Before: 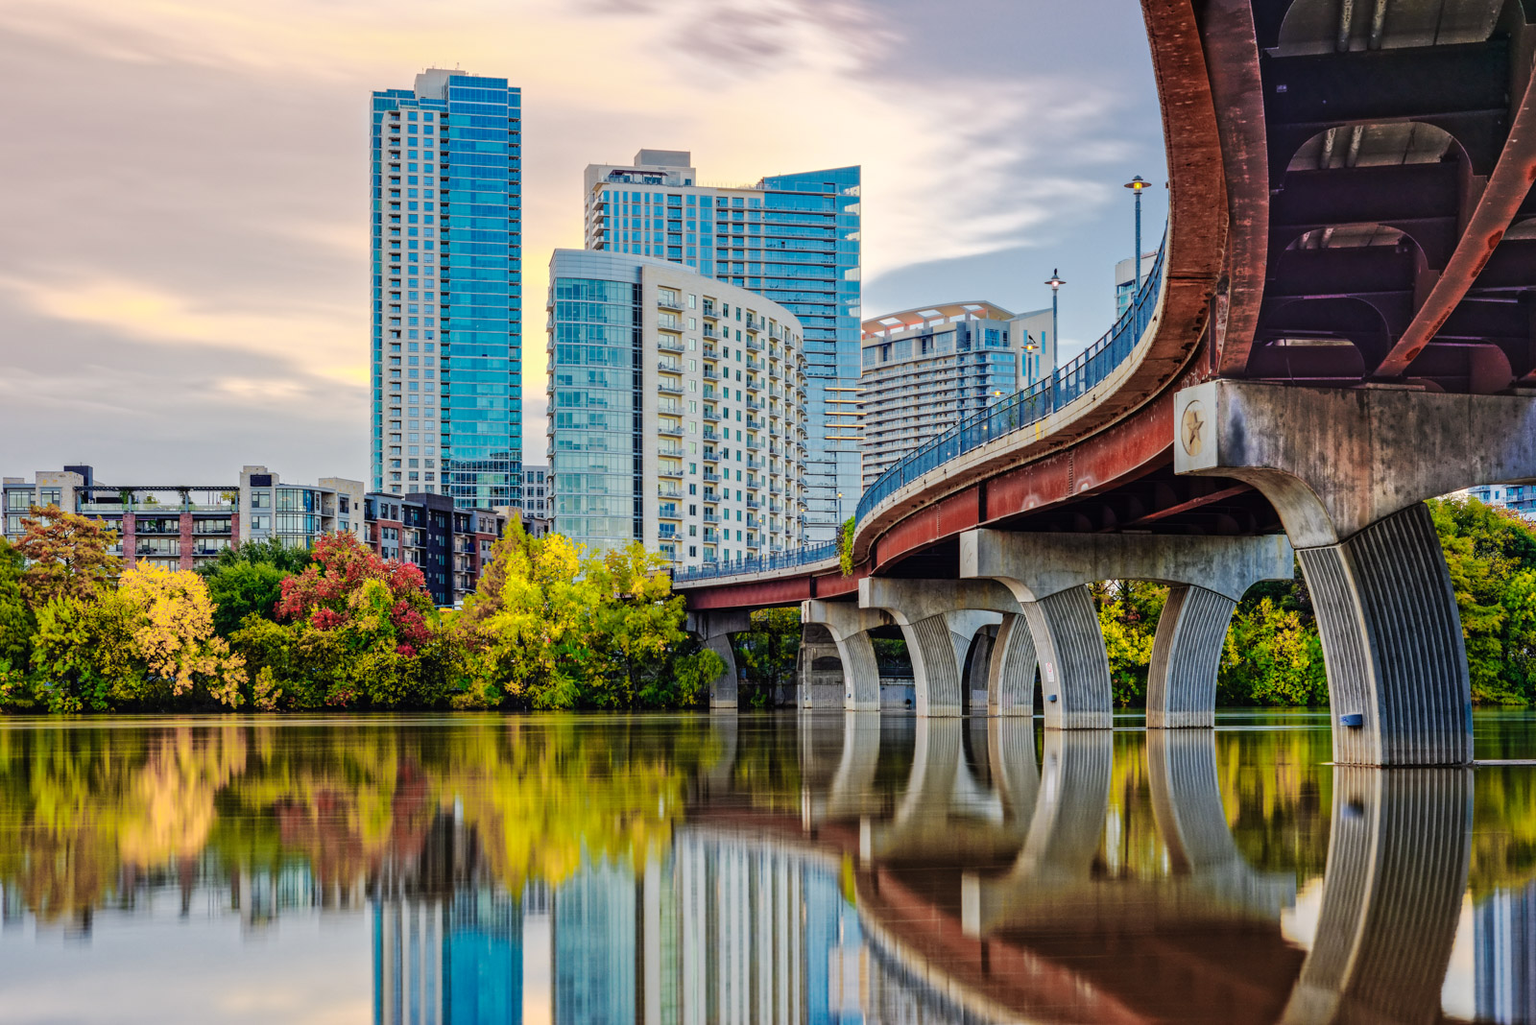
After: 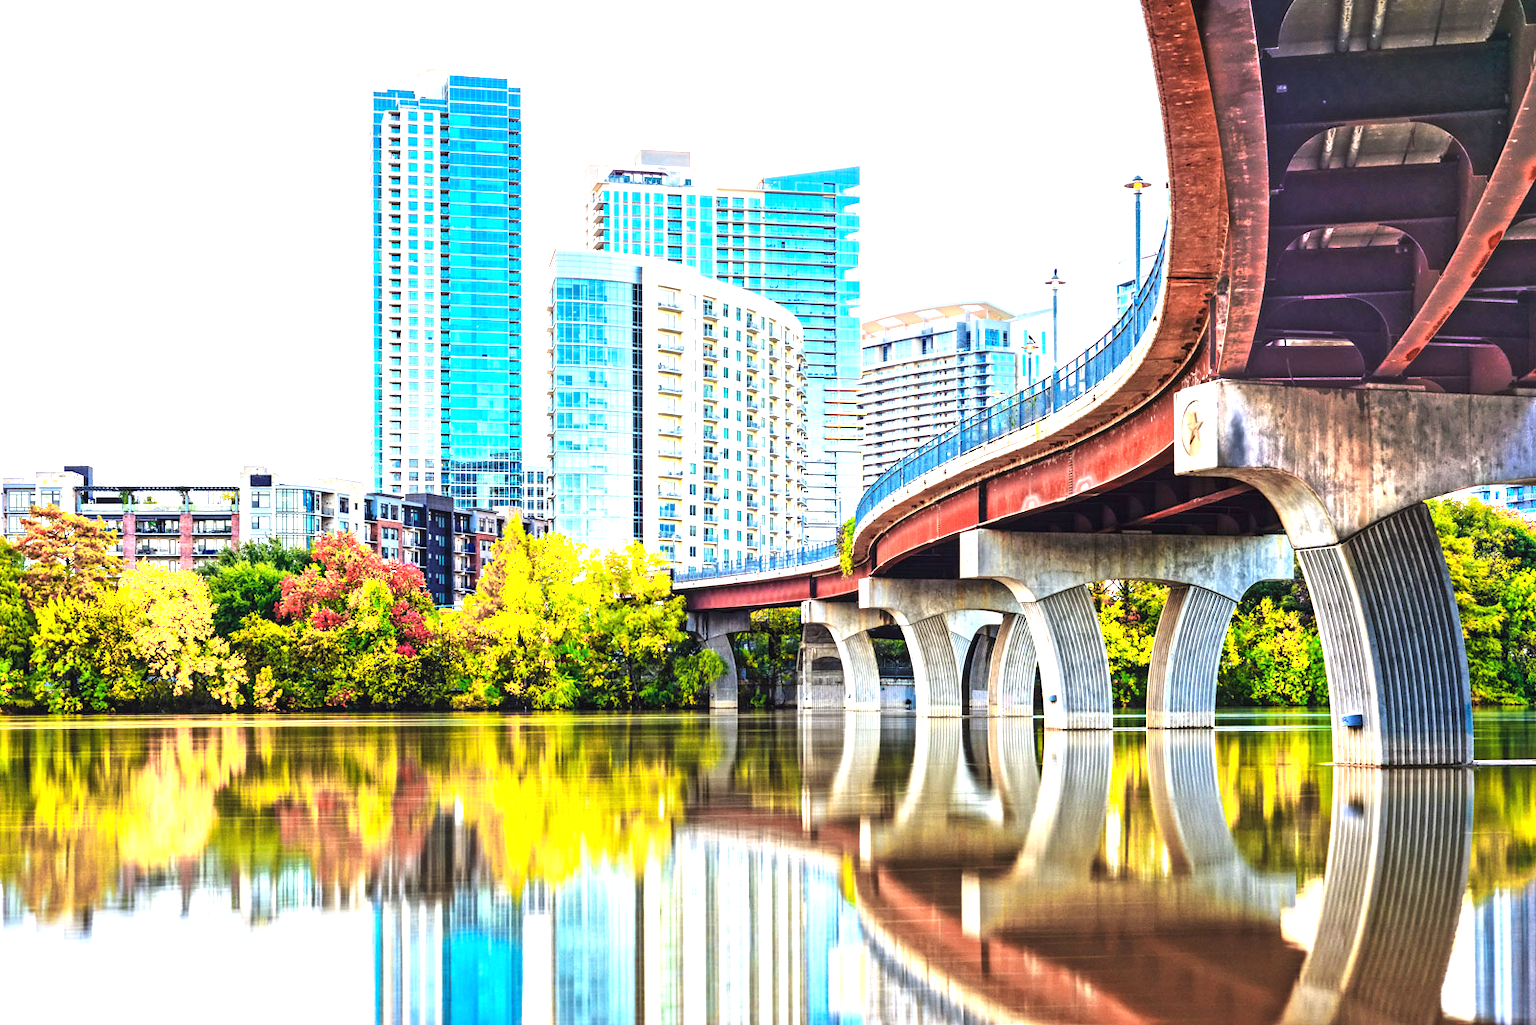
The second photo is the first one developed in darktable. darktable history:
exposure: black level correction 0, exposure 1.741 EV, compensate exposure bias true, compensate highlight preservation false
